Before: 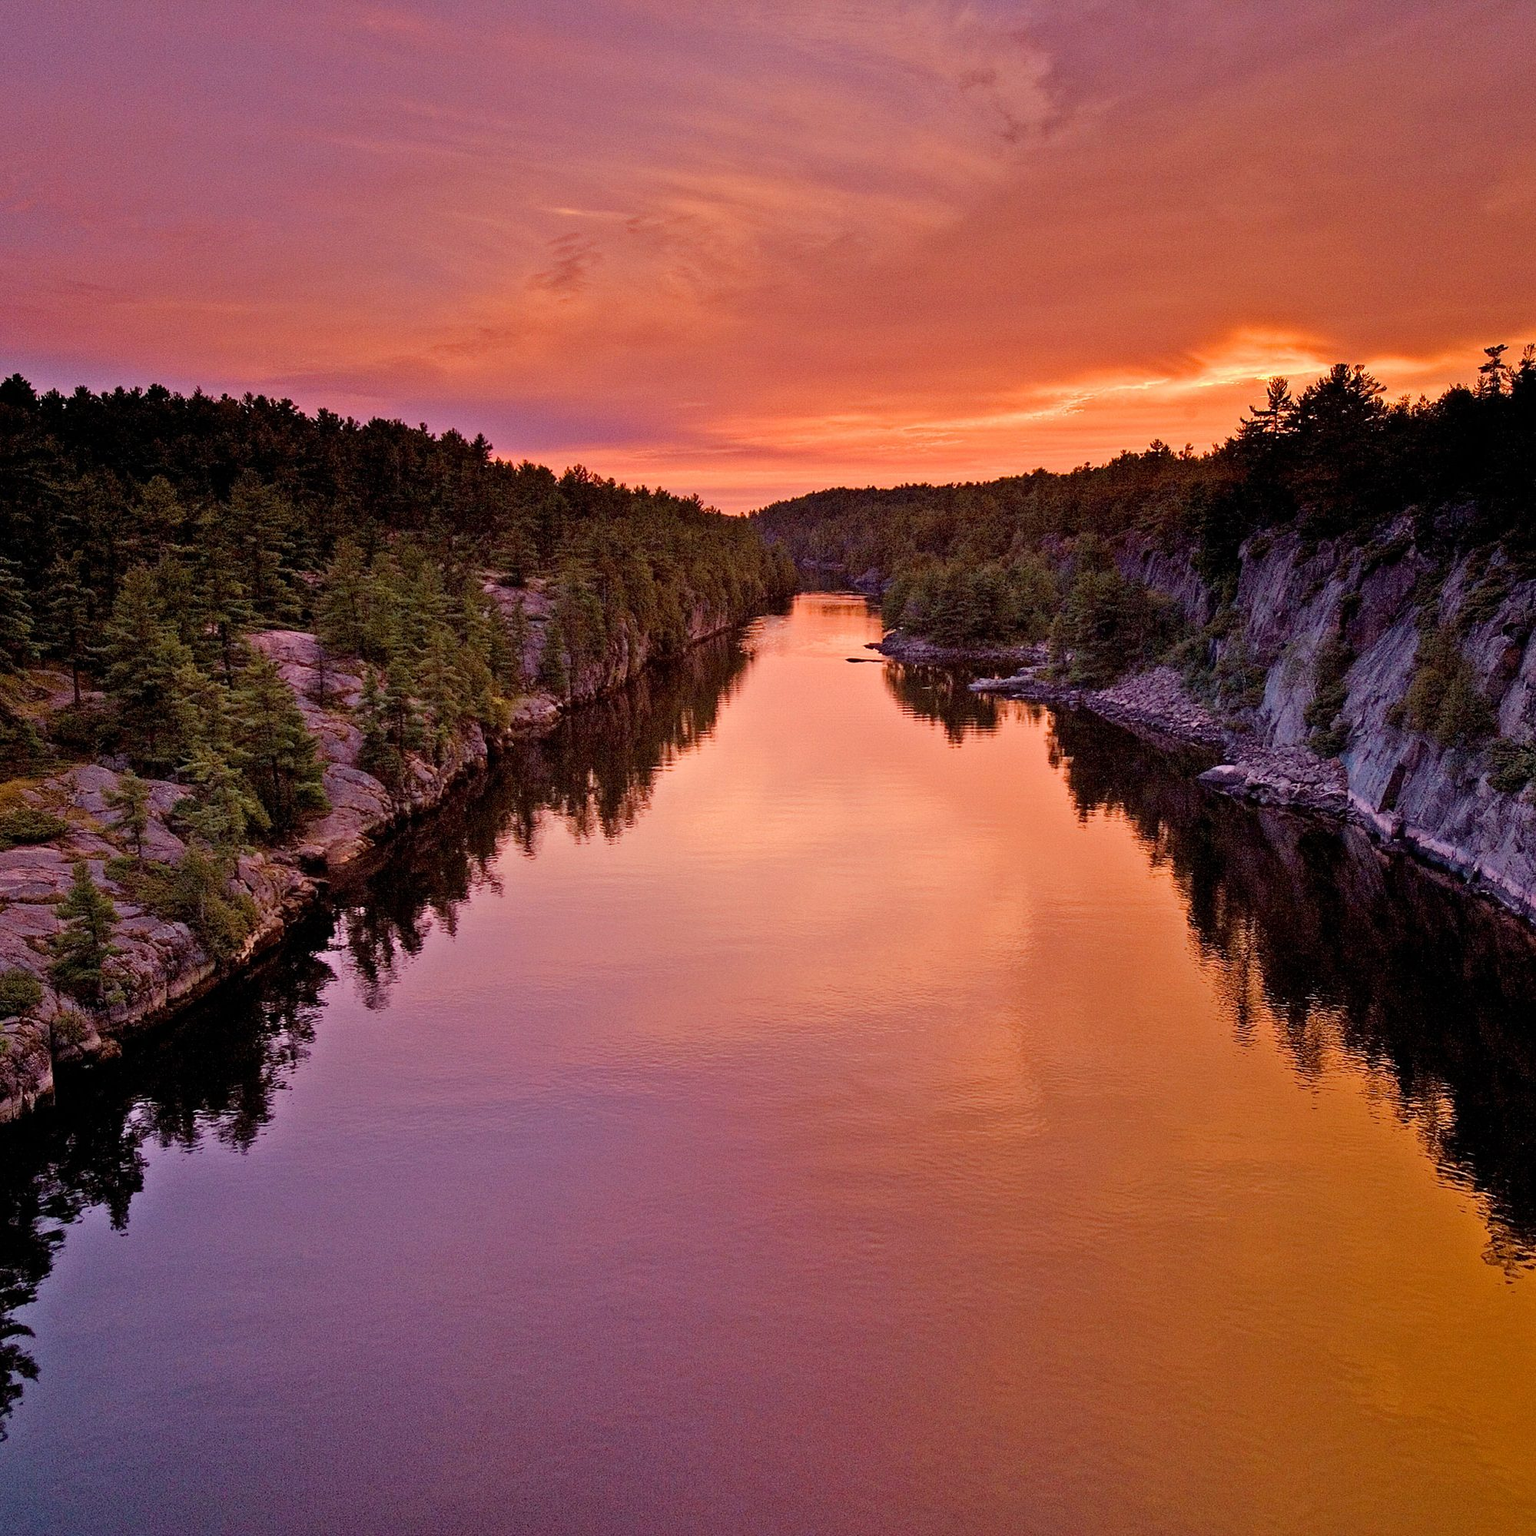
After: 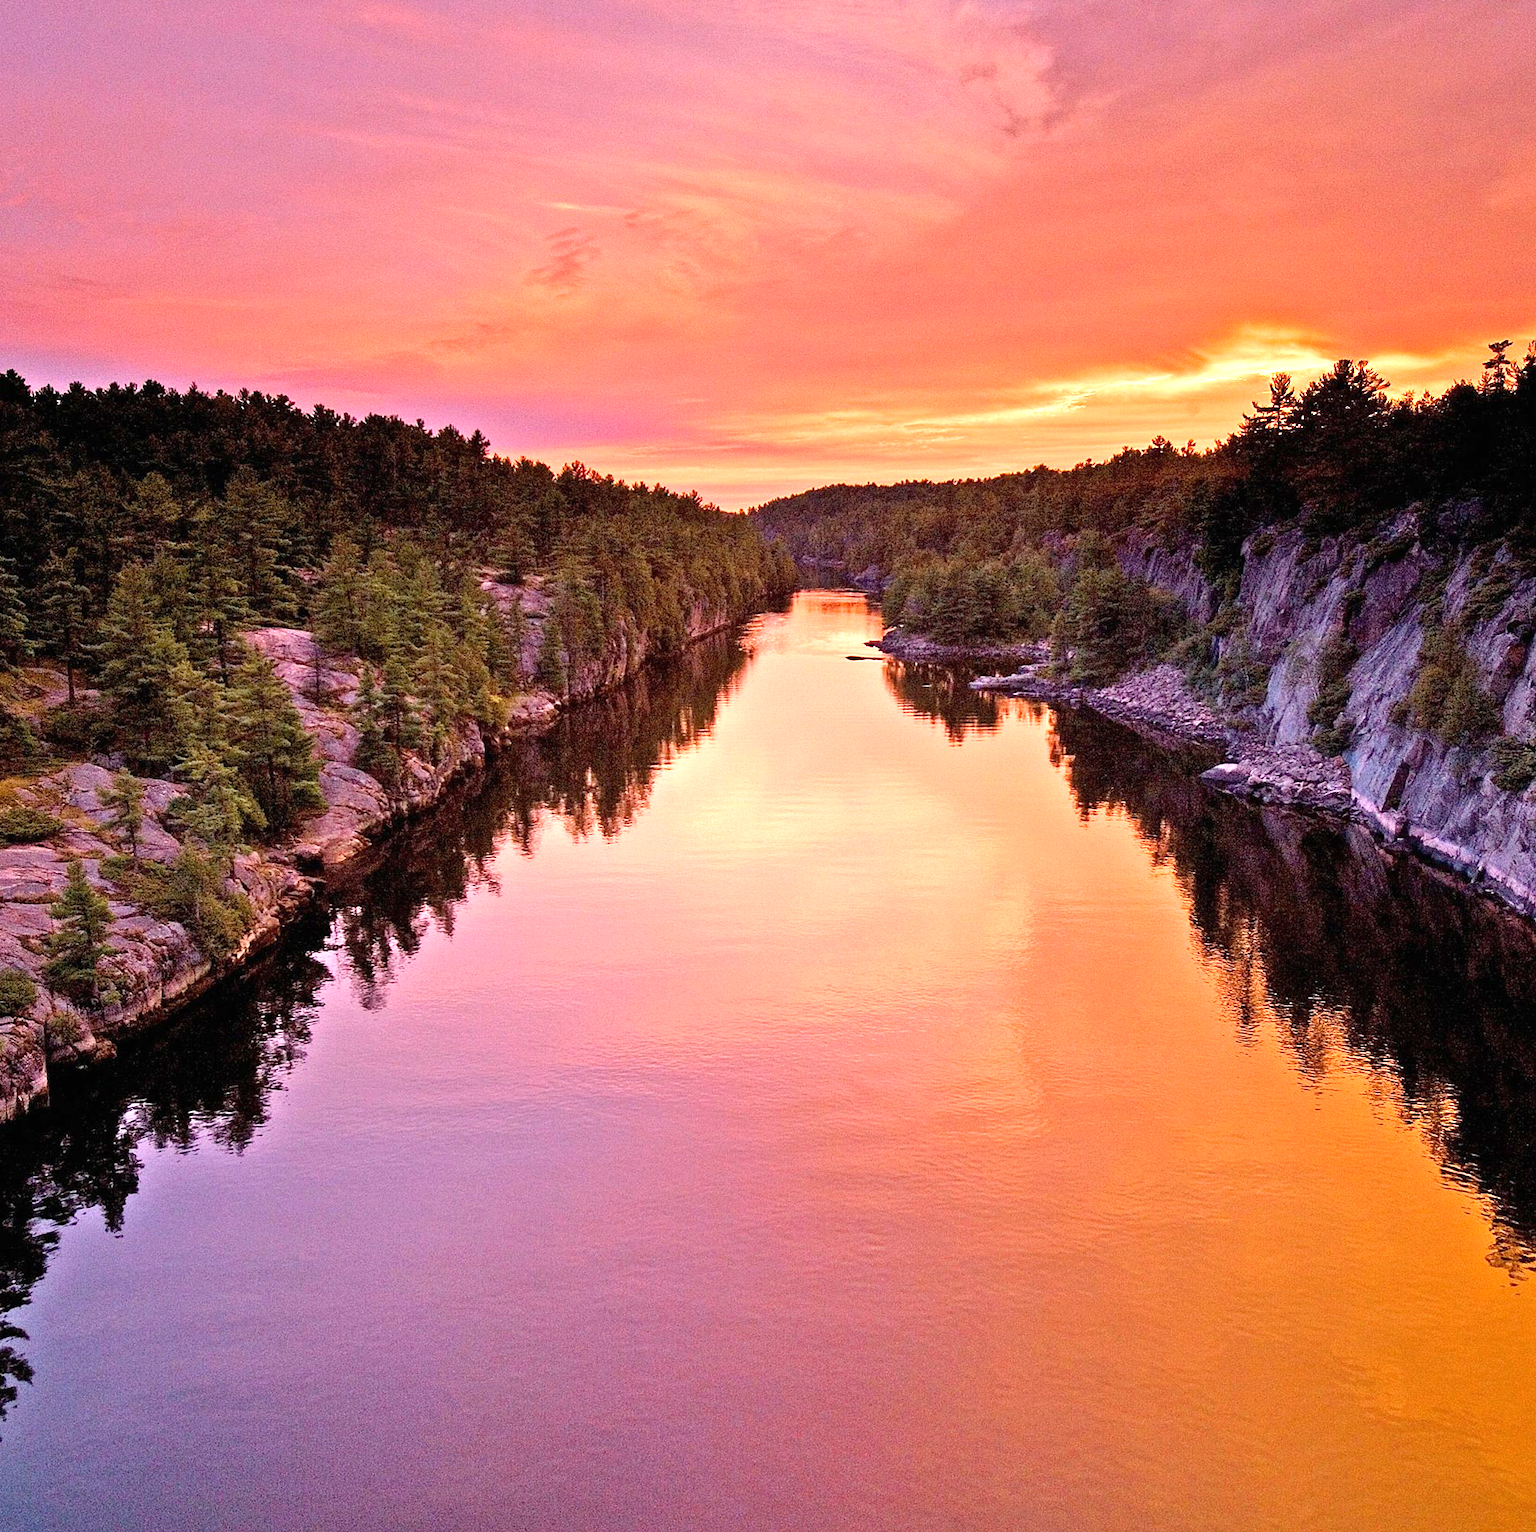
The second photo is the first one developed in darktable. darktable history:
crop: left 0.434%, top 0.485%, right 0.244%, bottom 0.386%
exposure: black level correction 0, exposure 1.125 EV, compensate exposure bias true, compensate highlight preservation false
